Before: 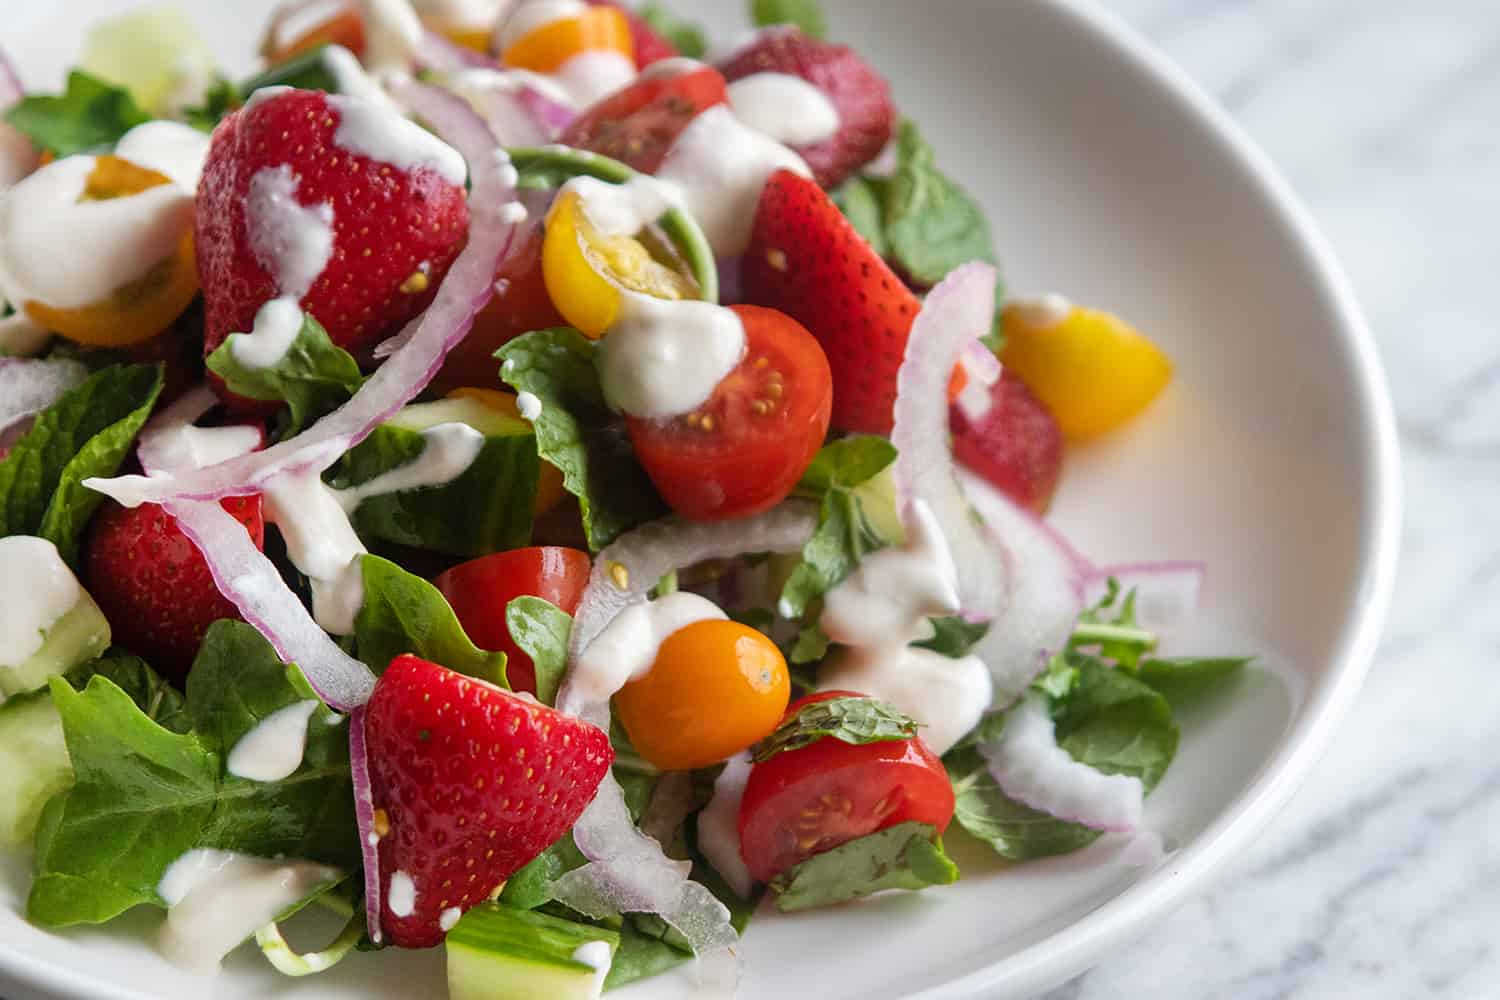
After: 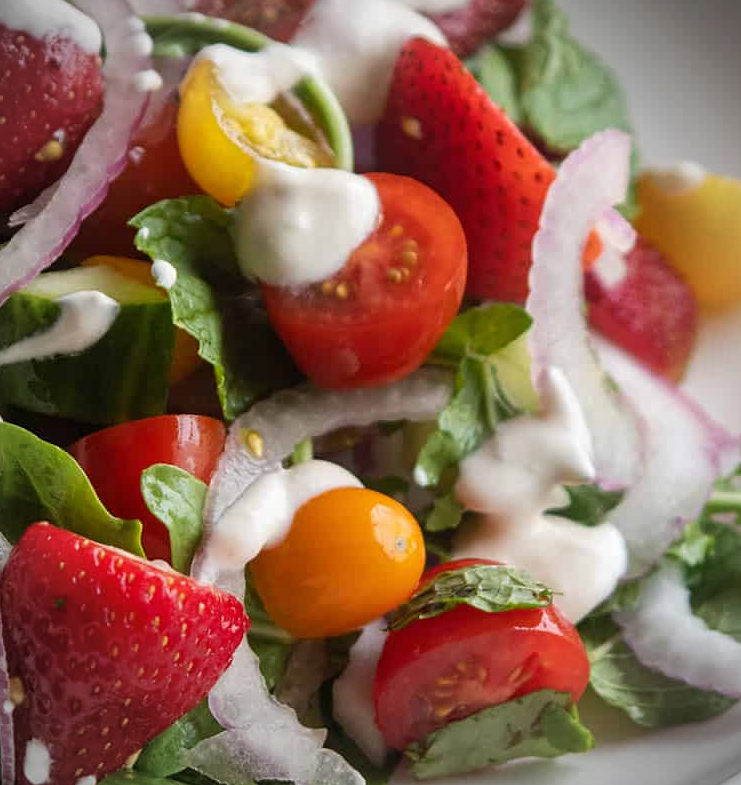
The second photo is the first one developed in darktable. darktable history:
crop and rotate: angle 0.02°, left 24.353%, top 13.219%, right 26.156%, bottom 8.224%
vignetting: fall-off radius 60.92%
exposure: compensate highlight preservation false
